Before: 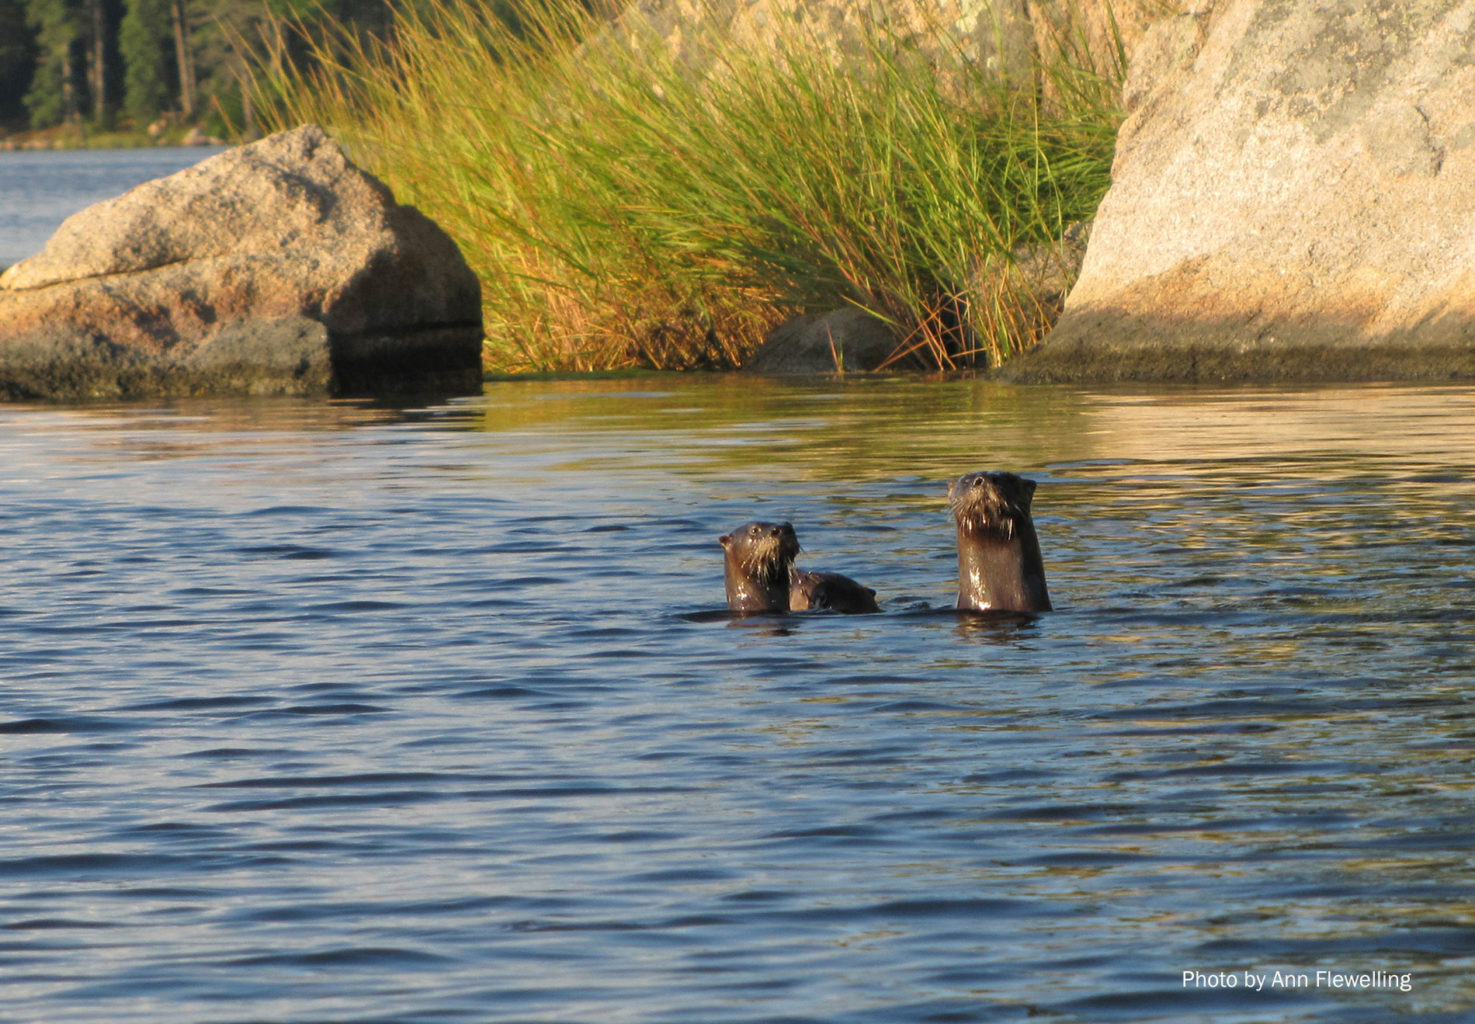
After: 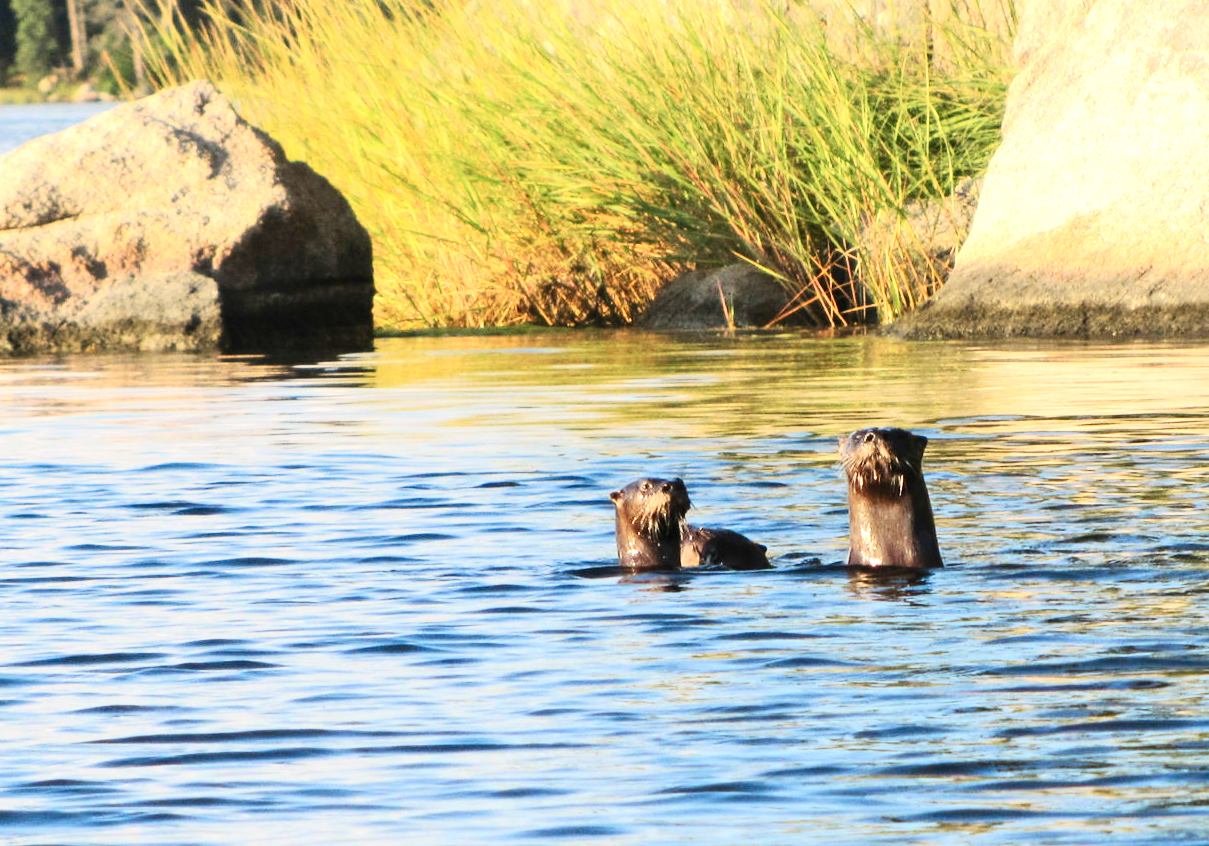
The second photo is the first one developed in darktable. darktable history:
exposure: exposure 1.147 EV, compensate highlight preservation false
crop and rotate: left 7.414%, top 4.391%, right 10.607%, bottom 12.91%
tone curve: curves: ch0 [(0, 0) (0.822, 0.825) (0.994, 0.955)]; ch1 [(0, 0) (0.226, 0.261) (0.383, 0.397) (0.46, 0.46) (0.498, 0.479) (0.524, 0.523) (0.578, 0.575) (1, 1)]; ch2 [(0, 0) (0.438, 0.456) (0.5, 0.498) (0.547, 0.515) (0.597, 0.58) (0.629, 0.603) (1, 1)], preserve colors none
contrast brightness saturation: contrast 0.293
color zones: curves: ch1 [(0.25, 0.5) (0.747, 0.71)]
